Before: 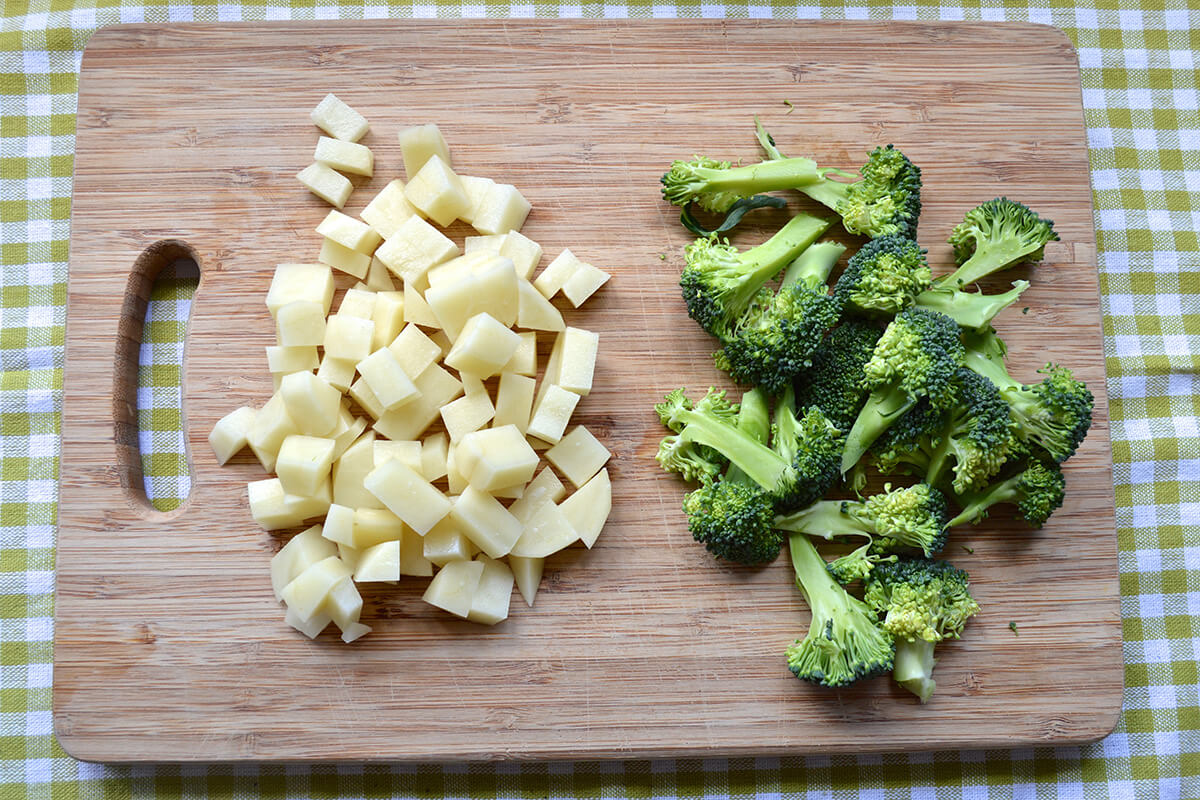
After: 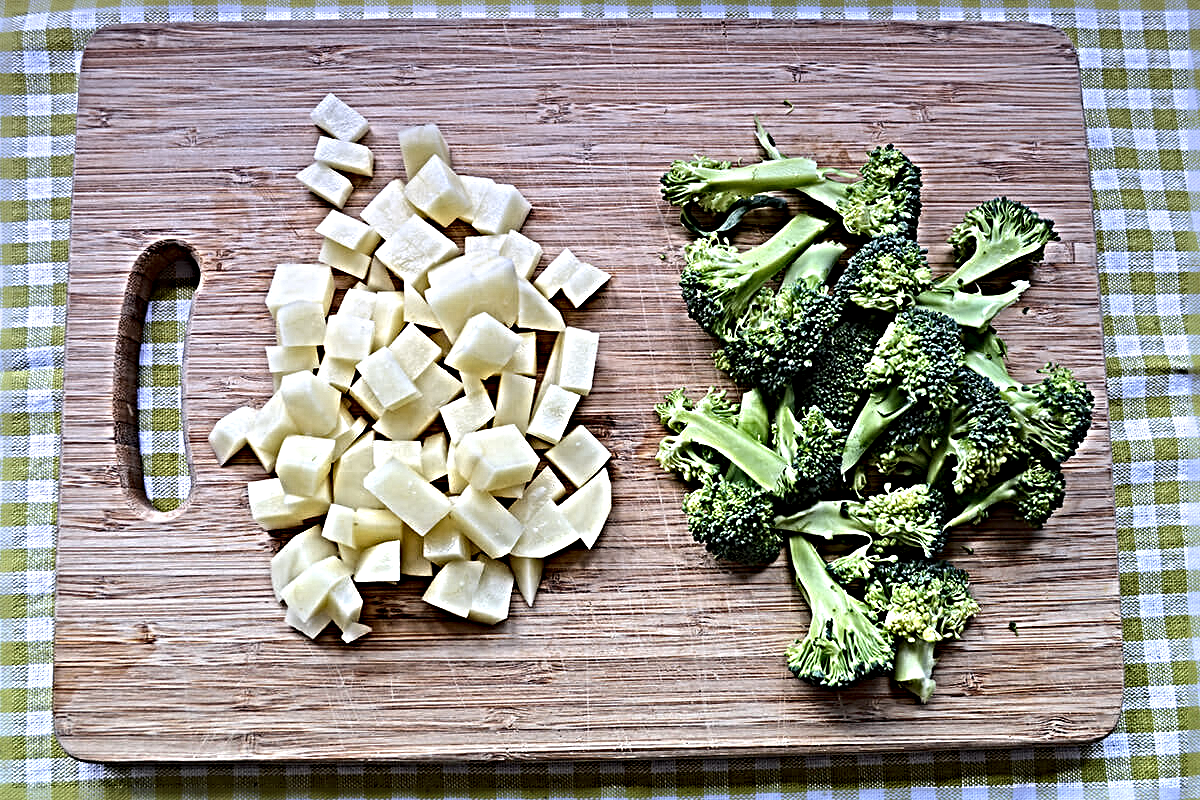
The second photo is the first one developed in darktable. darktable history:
graduated density: hue 238.83°, saturation 50%
tone equalizer: -8 EV -0.417 EV, -7 EV -0.389 EV, -6 EV -0.333 EV, -5 EV -0.222 EV, -3 EV 0.222 EV, -2 EV 0.333 EV, -1 EV 0.389 EV, +0 EV 0.417 EV, edges refinement/feathering 500, mask exposure compensation -1.57 EV, preserve details no
sharpen: radius 6.3, amount 1.8, threshold 0
